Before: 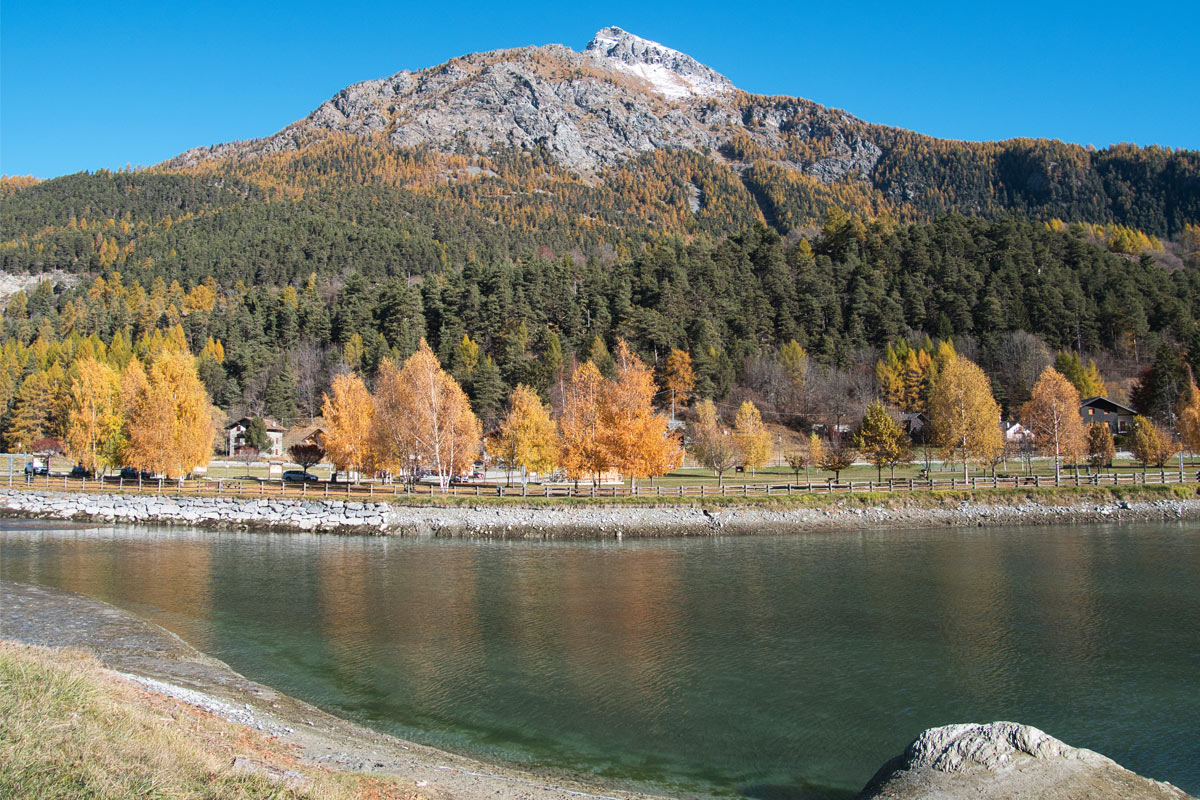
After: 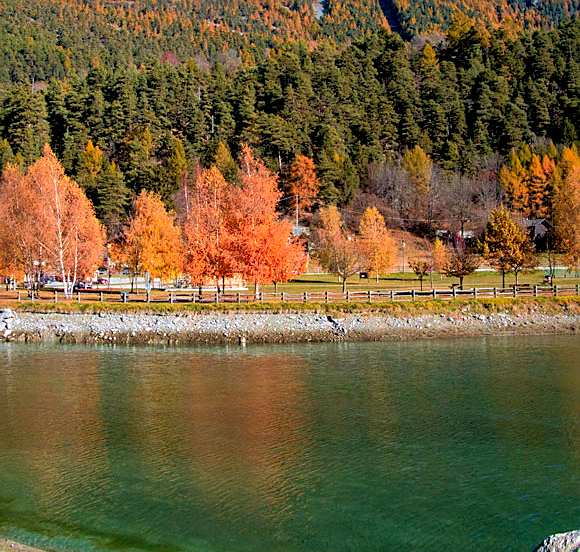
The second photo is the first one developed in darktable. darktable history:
sharpen: radius 1.861, amount 0.413, threshold 1.622
velvia: strength 50.02%
base curve: curves: ch0 [(0.017, 0) (0.425, 0.441) (0.844, 0.933) (1, 1)], preserve colors none
tone equalizer: on, module defaults
crop: left 31.334%, top 24.363%, right 20.302%, bottom 6.539%
exposure: black level correction 0.002, compensate exposure bias true, compensate highlight preservation false
shadows and highlights: shadows 39.34, highlights -59.88
color zones: curves: ch1 [(0.24, 0.634) (0.75, 0.5)]; ch2 [(0.253, 0.437) (0.745, 0.491)]
